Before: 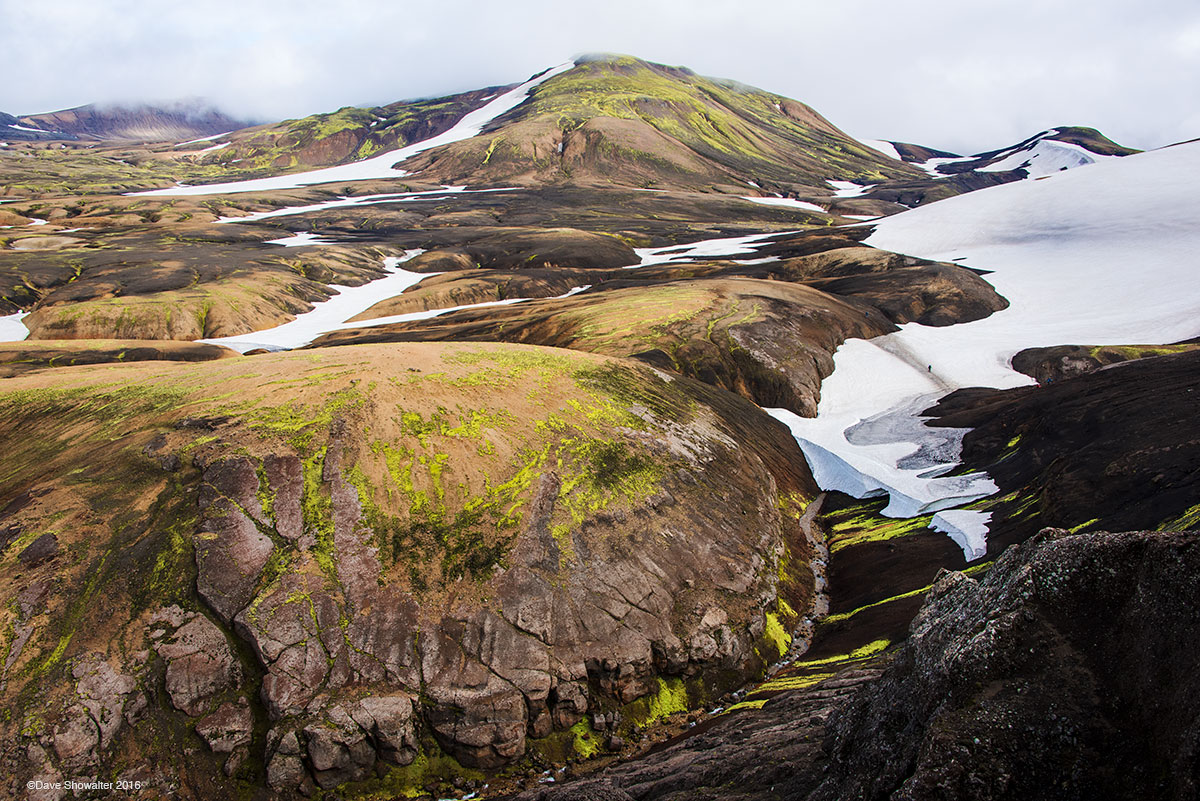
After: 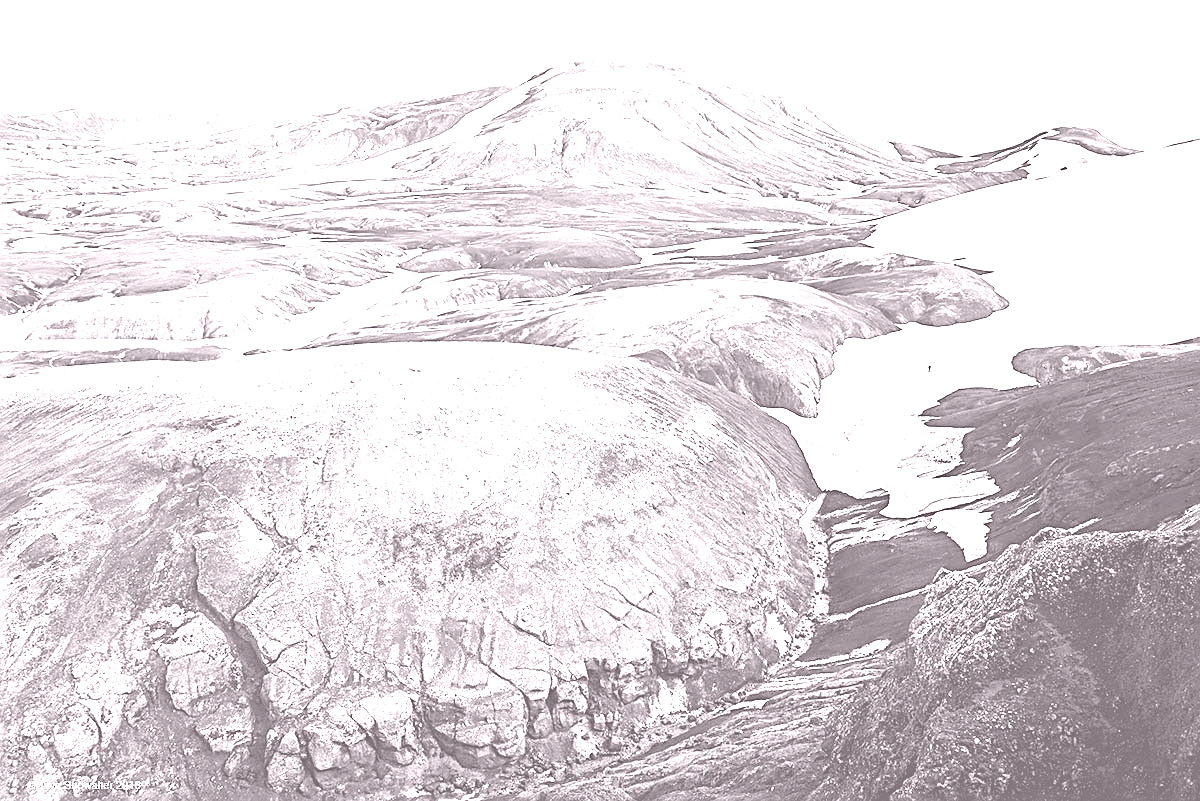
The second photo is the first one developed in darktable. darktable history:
sharpen: radius 2.531, amount 0.628
exposure: black level correction 0, exposure 1.1 EV, compensate exposure bias true, compensate highlight preservation false
colorize: hue 25.2°, saturation 83%, source mix 82%, lightness 79%, version 1
